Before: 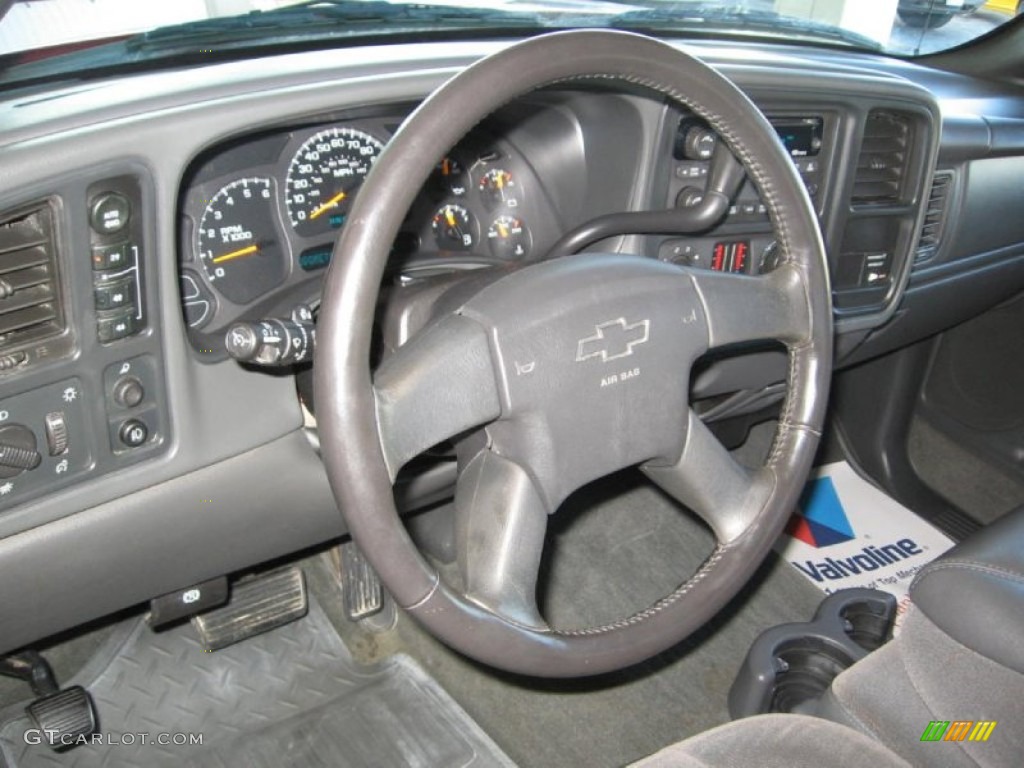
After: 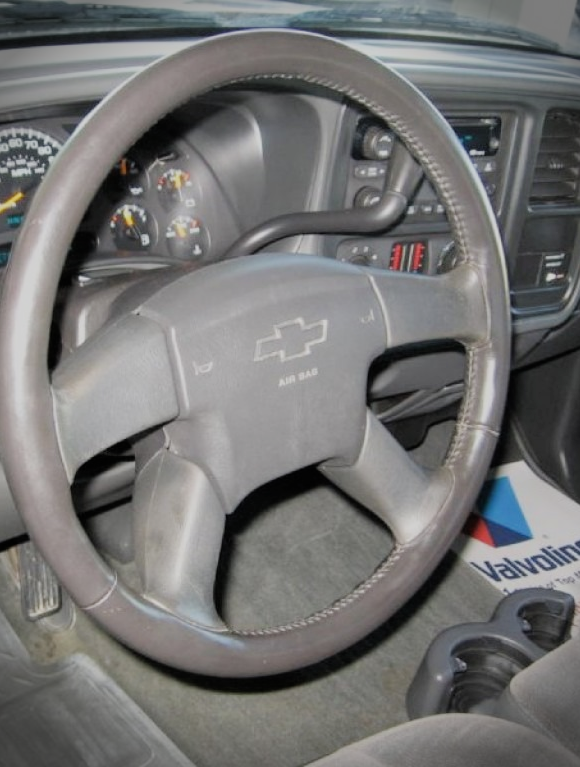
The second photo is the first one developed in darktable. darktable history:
color calibration: illuminant same as pipeline (D50), adaptation XYZ, x 0.346, y 0.357, temperature 5023.66 K
crop: left 31.454%, top 0.01%, right 11.807%
vignetting: fall-off start 87.74%, fall-off radius 24.32%, brightness -0.688
filmic rgb: black relative exposure -7.49 EV, white relative exposure 4.87 EV, hardness 3.4
